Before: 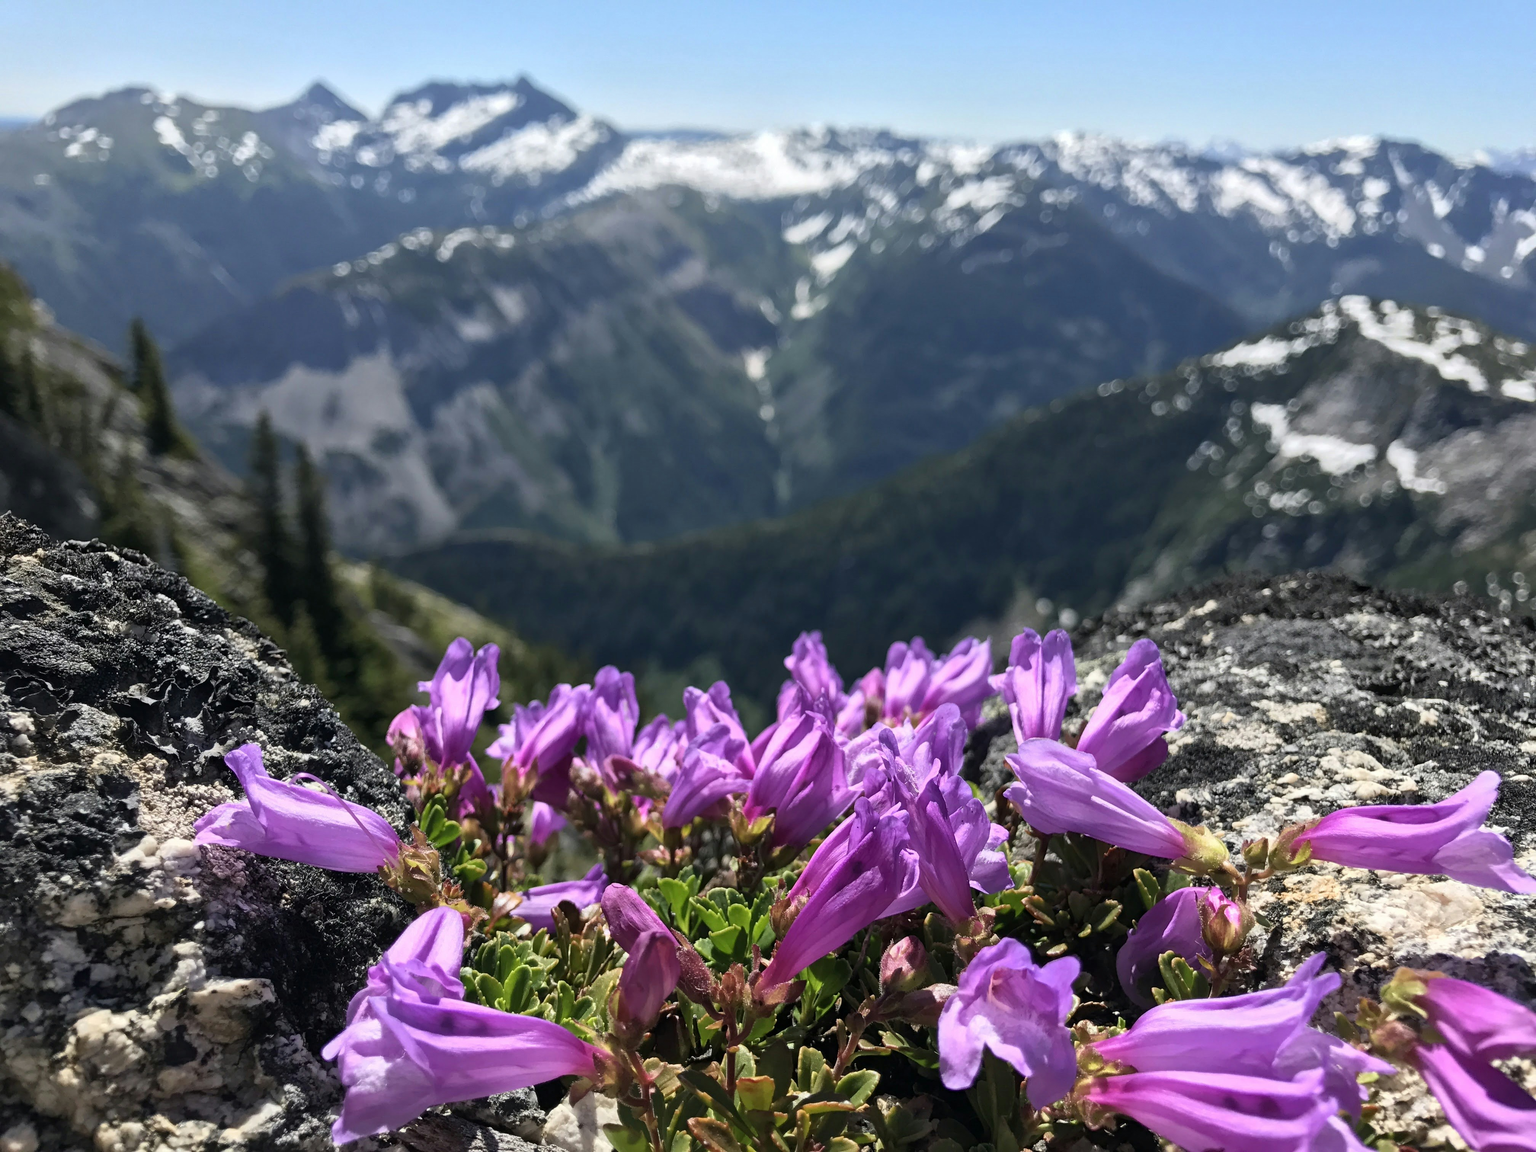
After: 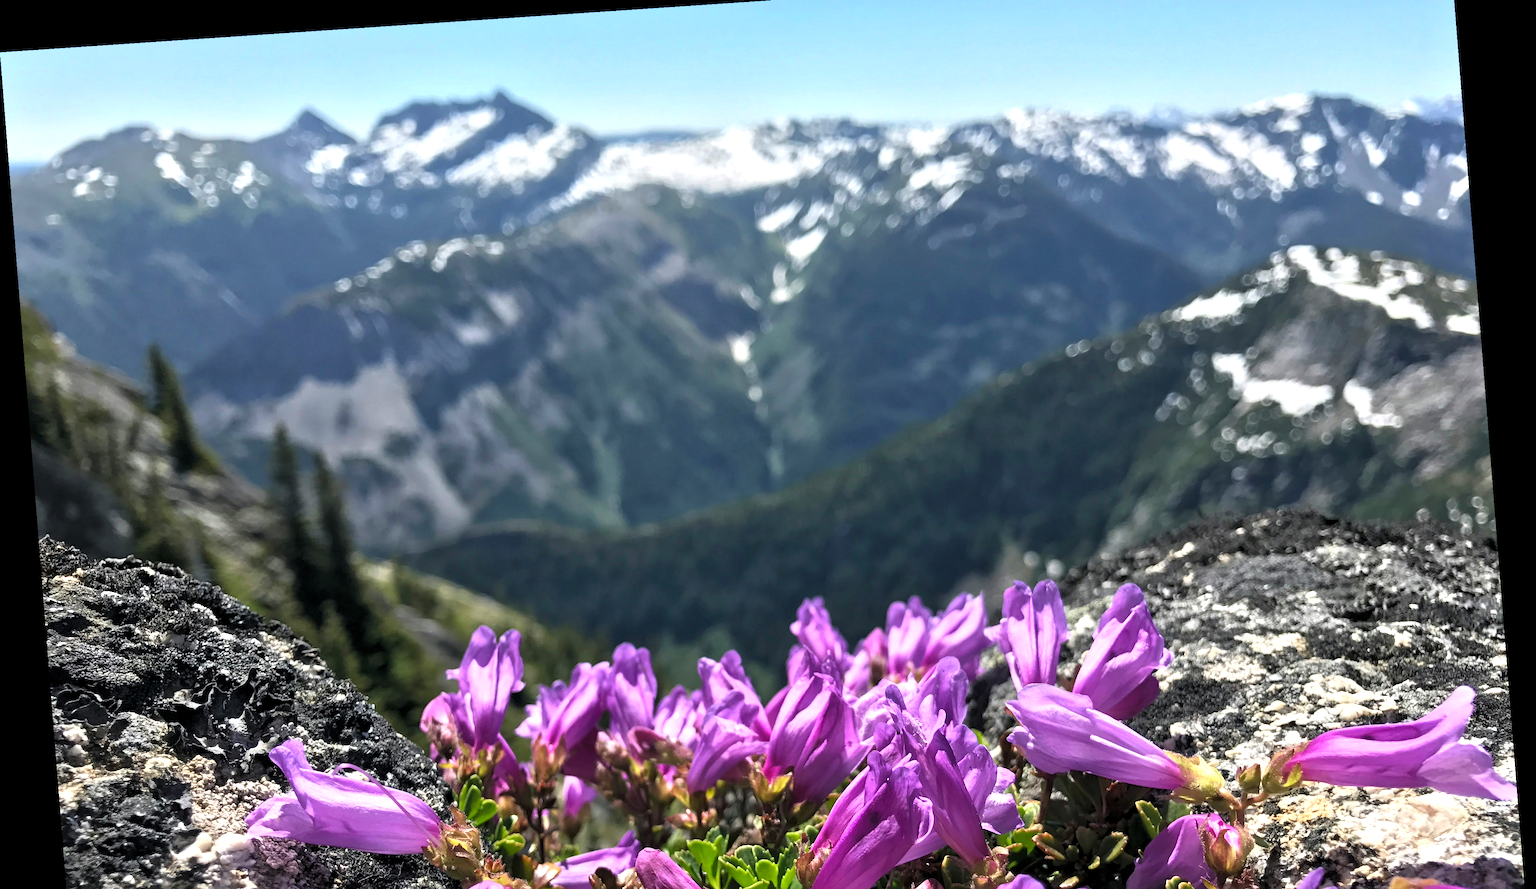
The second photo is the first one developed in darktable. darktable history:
exposure: compensate highlight preservation false
rotate and perspective: rotation -4.2°, shear 0.006, automatic cropping off
levels: levels [0.052, 0.496, 0.908]
crop: top 3.857%, bottom 21.132%
tone equalizer: -8 EV 1 EV, -7 EV 1 EV, -6 EV 1 EV, -5 EV 1 EV, -4 EV 1 EV, -3 EV 0.75 EV, -2 EV 0.5 EV, -1 EV 0.25 EV
